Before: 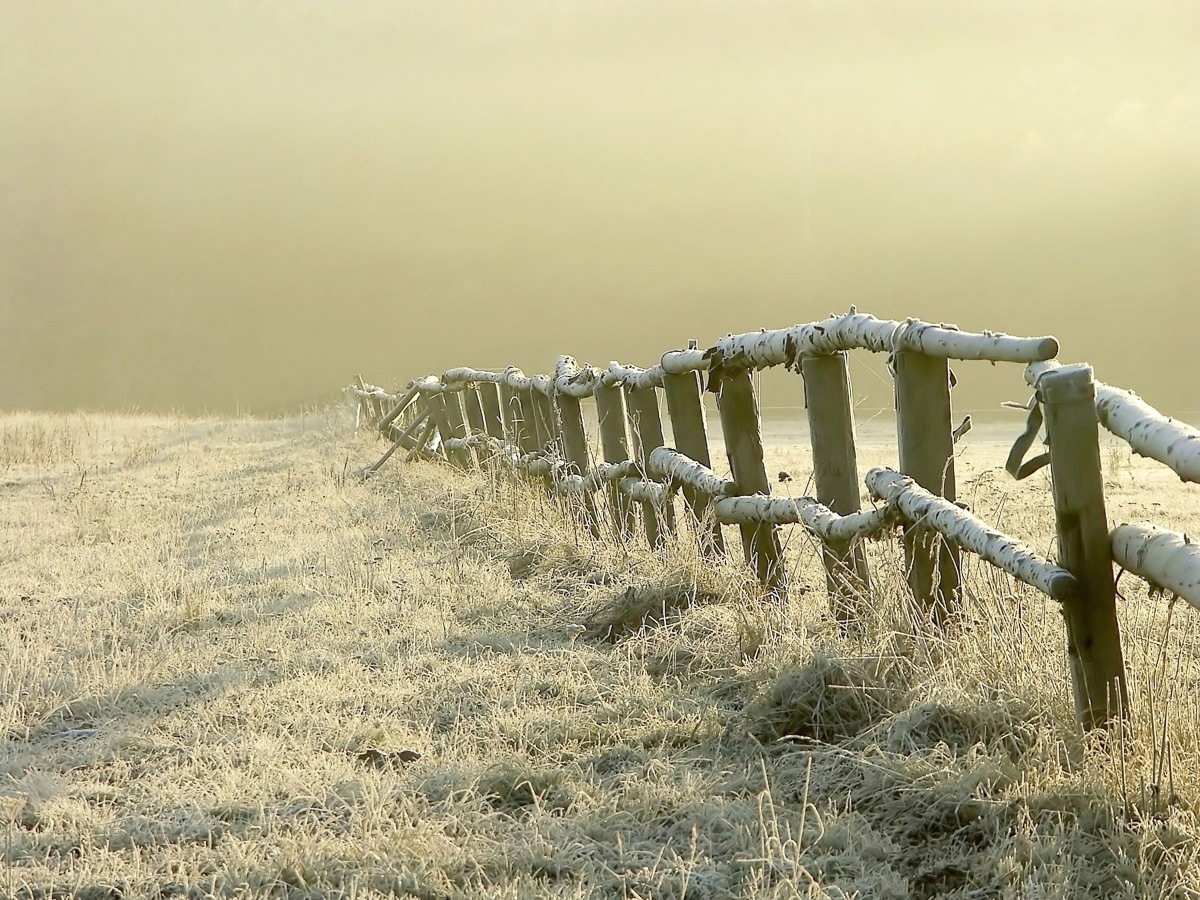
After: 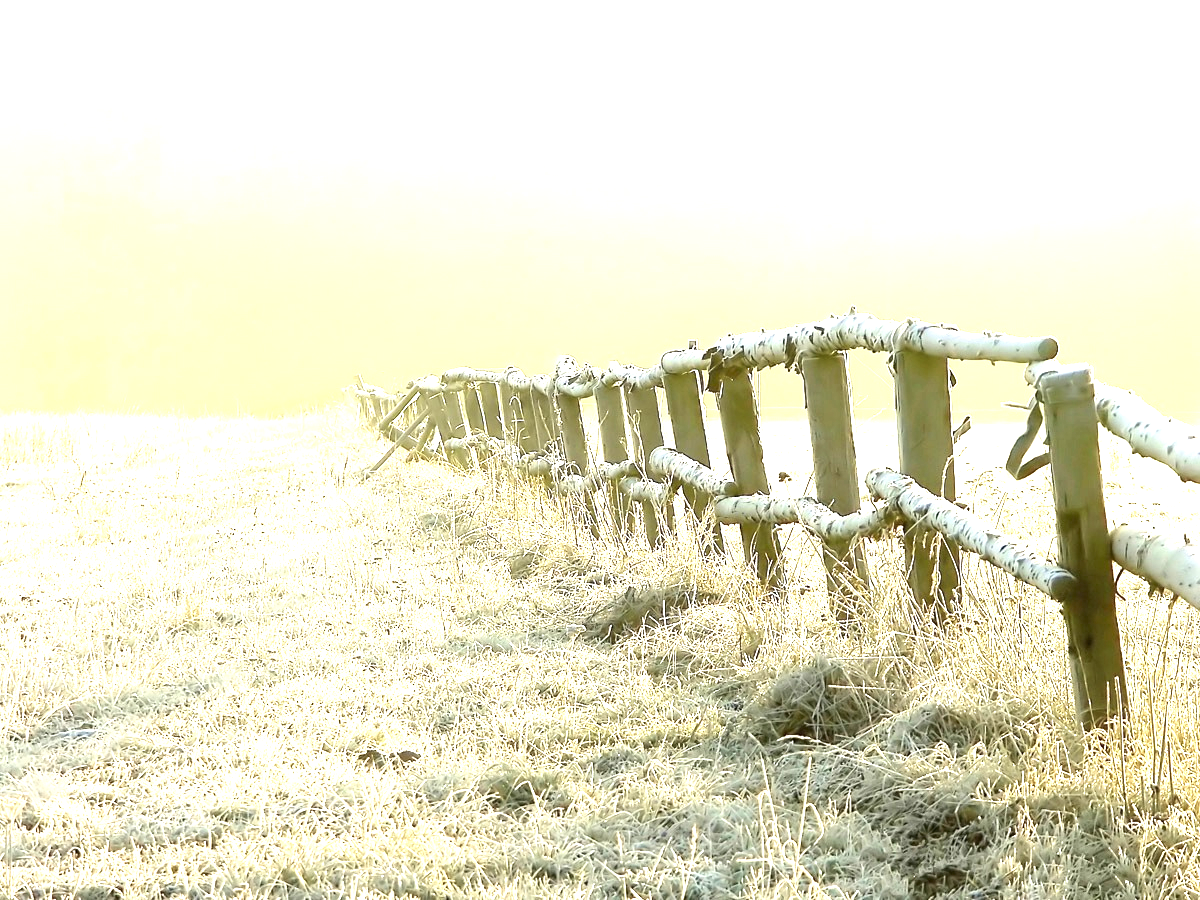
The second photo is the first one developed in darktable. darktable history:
exposure: black level correction 0, exposure 1.468 EV, compensate highlight preservation false
tone equalizer: on, module defaults
